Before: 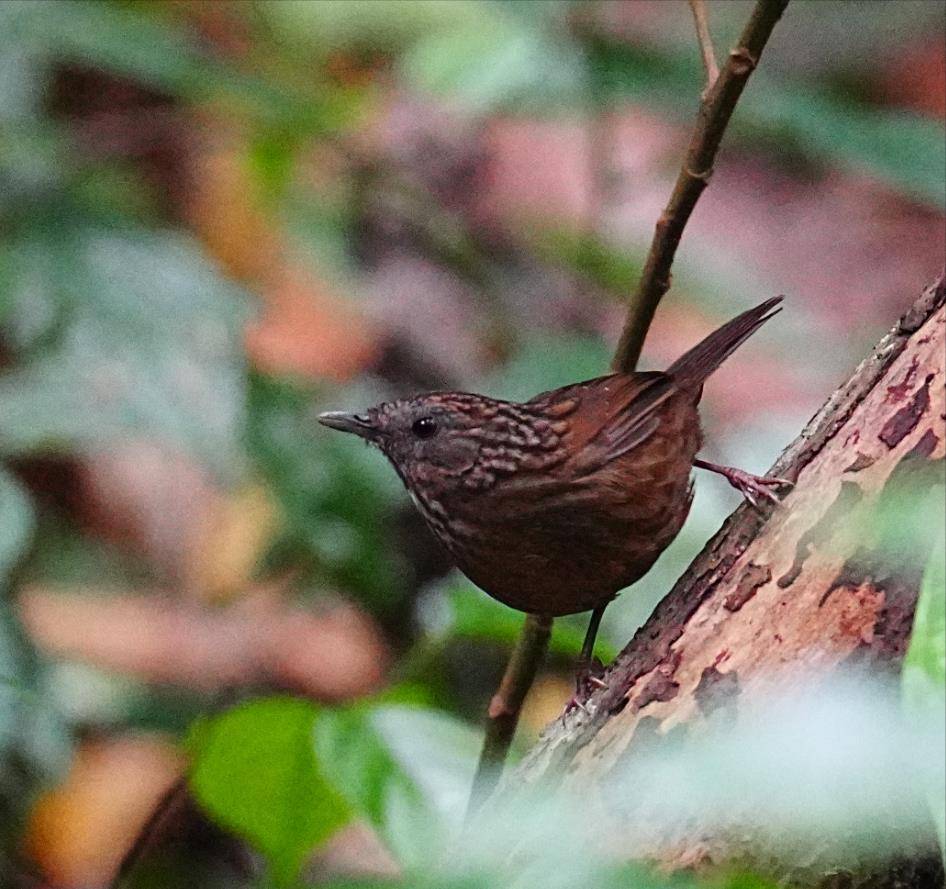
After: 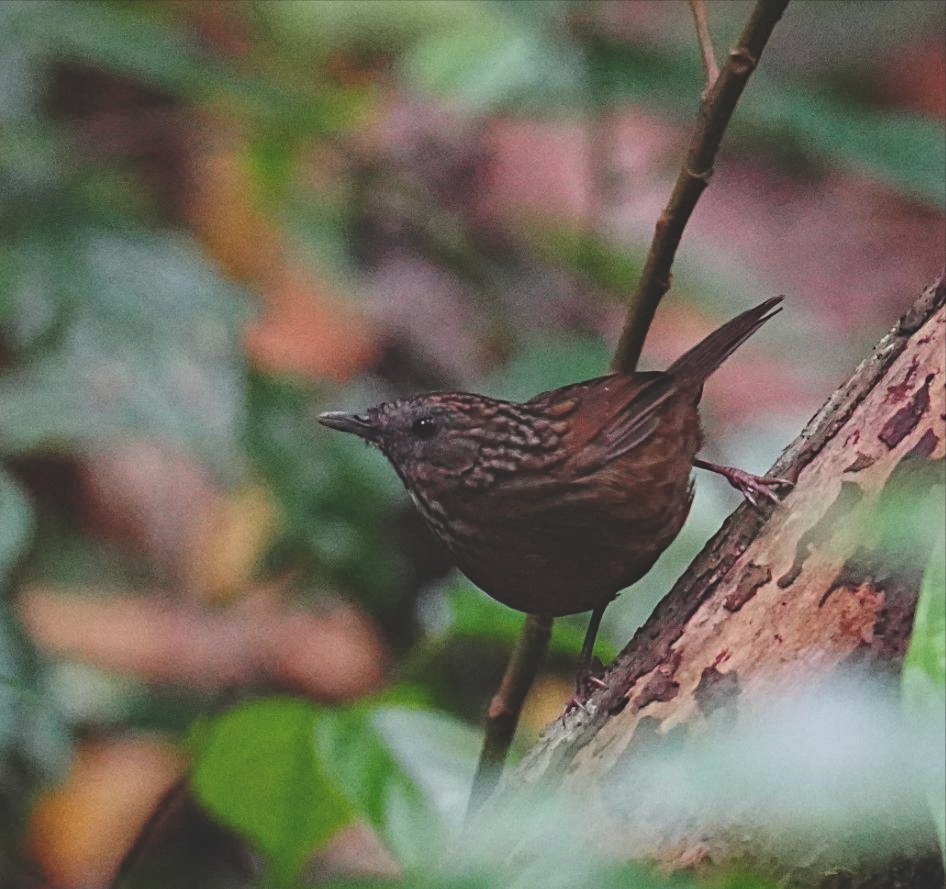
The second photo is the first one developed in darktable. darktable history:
exposure: black level correction -0.036, exposure -0.495 EV, compensate highlight preservation false
haze removal: compatibility mode true, adaptive false
contrast equalizer: octaves 7, y [[0.6 ×6], [0.55 ×6], [0 ×6], [0 ×6], [0 ×6]], mix 0.147
